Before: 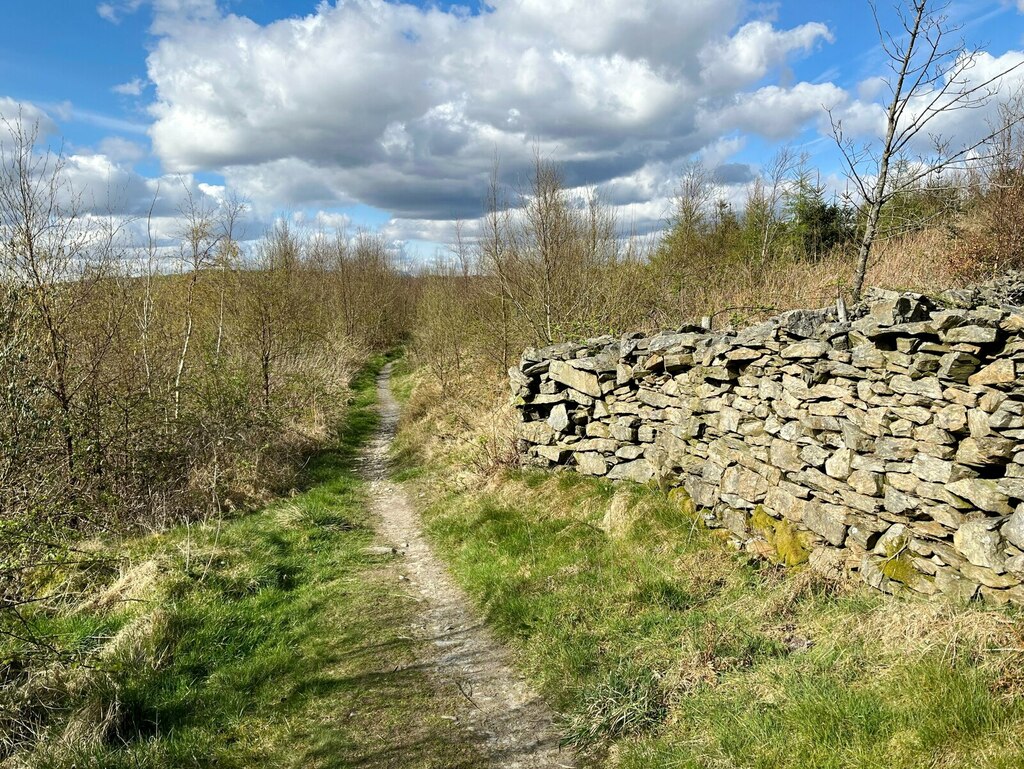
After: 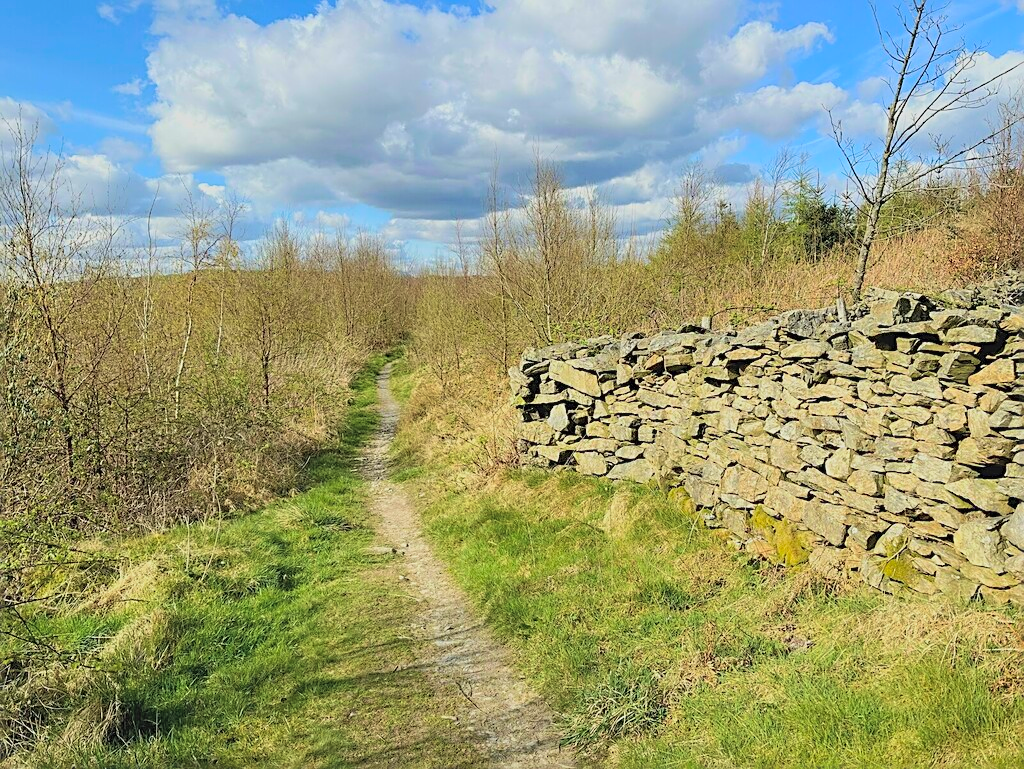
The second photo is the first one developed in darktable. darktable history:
sharpen: on, module defaults
exposure: black level correction -0.002, exposure 0.708 EV, compensate exposure bias true, compensate highlight preservation false
velvia: on, module defaults
global tonemap: drago (0.7, 100)
